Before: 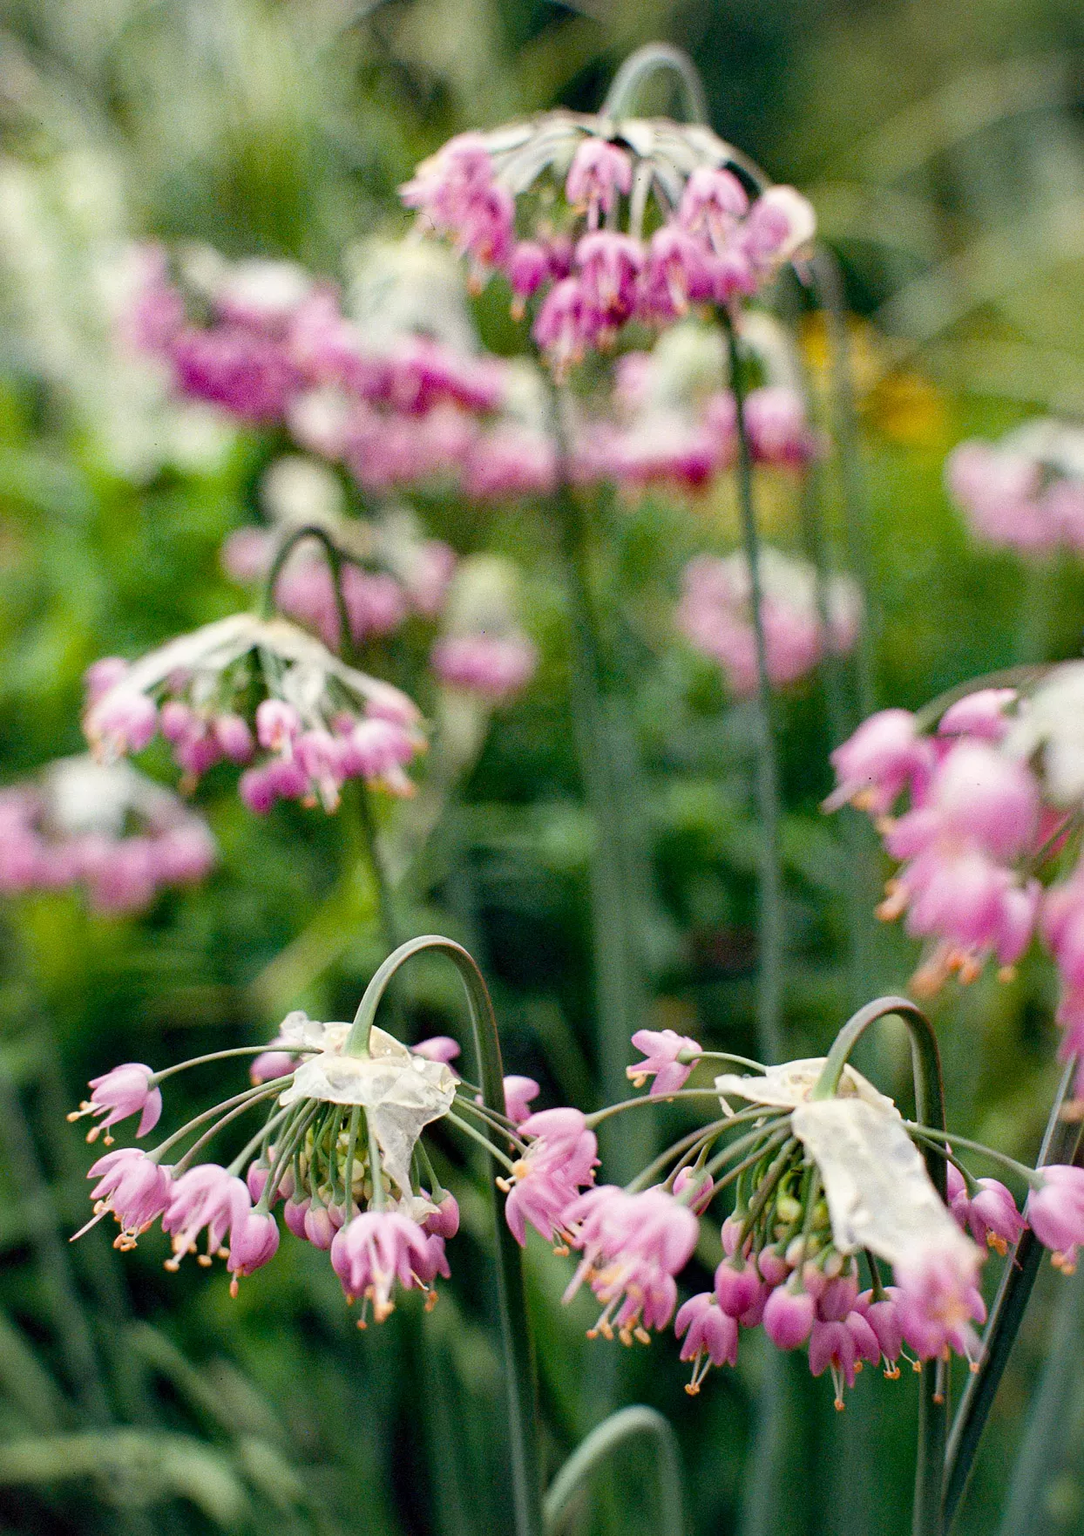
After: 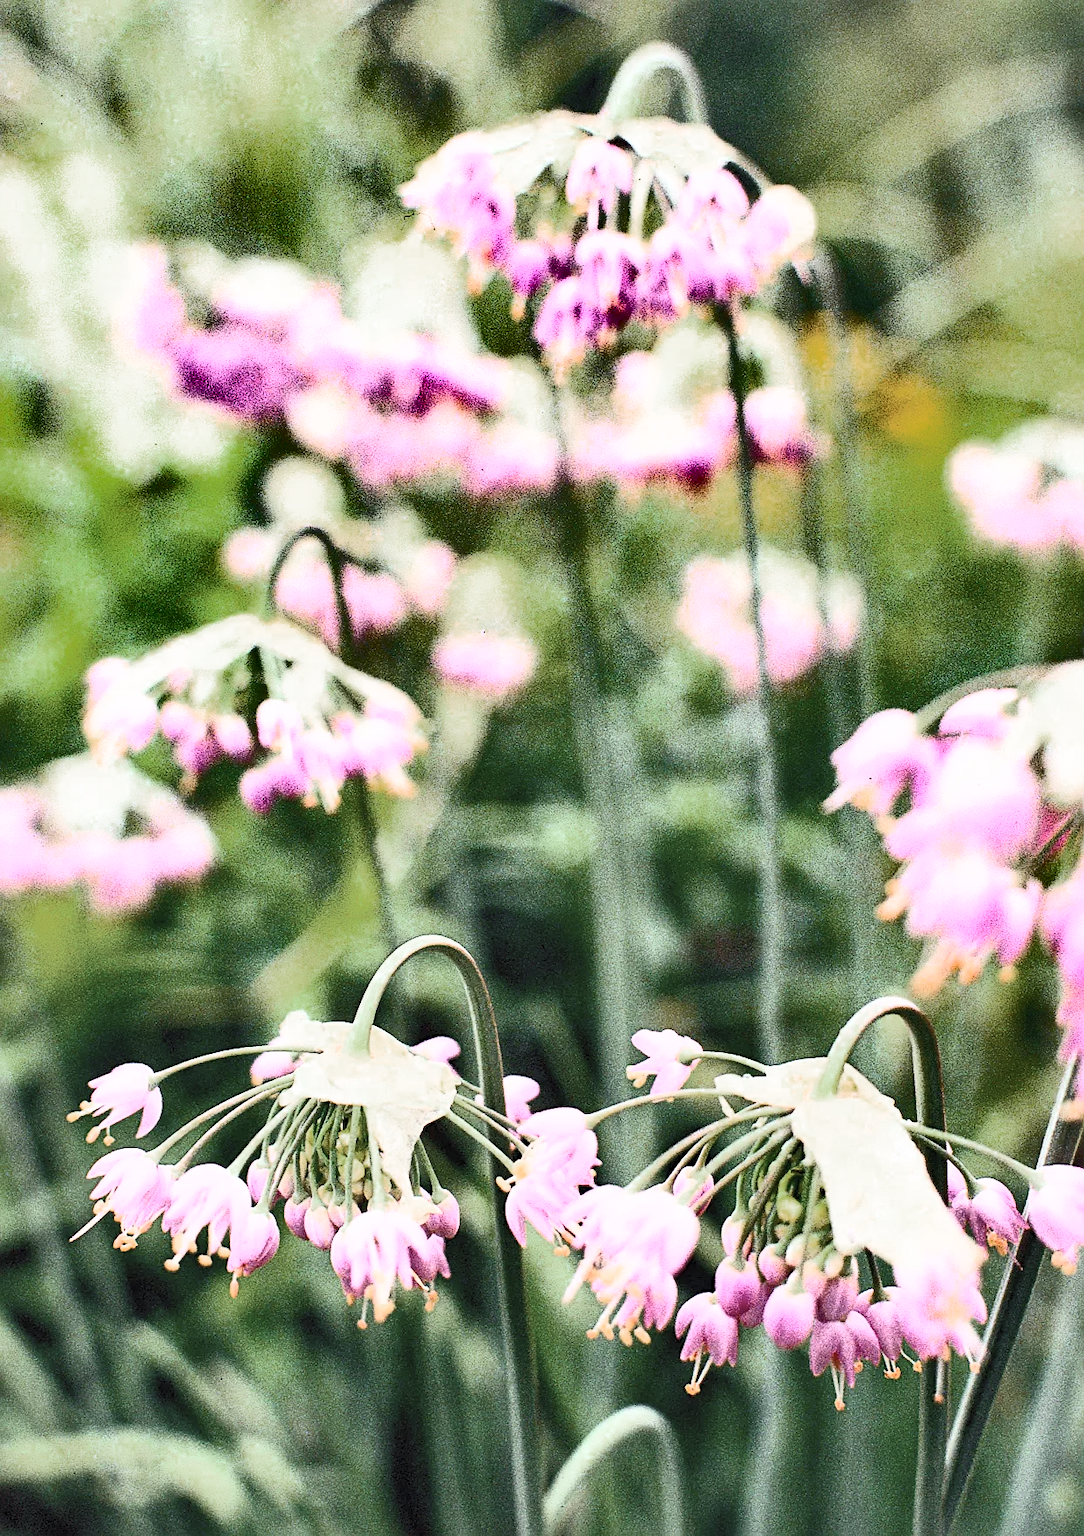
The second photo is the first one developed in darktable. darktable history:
sharpen: on, module defaults
contrast brightness saturation: contrast 0.57, brightness 0.57, saturation -0.34
color zones: curves: ch0 [(0, 0.48) (0.209, 0.398) (0.305, 0.332) (0.429, 0.493) (0.571, 0.5) (0.714, 0.5) (0.857, 0.5) (1, 0.48)]; ch1 [(0, 0.633) (0.143, 0.586) (0.286, 0.489) (0.429, 0.448) (0.571, 0.31) (0.714, 0.335) (0.857, 0.492) (1, 0.633)]; ch2 [(0, 0.448) (0.143, 0.498) (0.286, 0.5) (0.429, 0.5) (0.571, 0.5) (0.714, 0.5) (0.857, 0.5) (1, 0.448)]
exposure: black level correction 0, exposure 0.6 EV, compensate highlight preservation false
shadows and highlights: radius 108.52, shadows 23.73, highlights -59.32, low approximation 0.01, soften with gaussian
